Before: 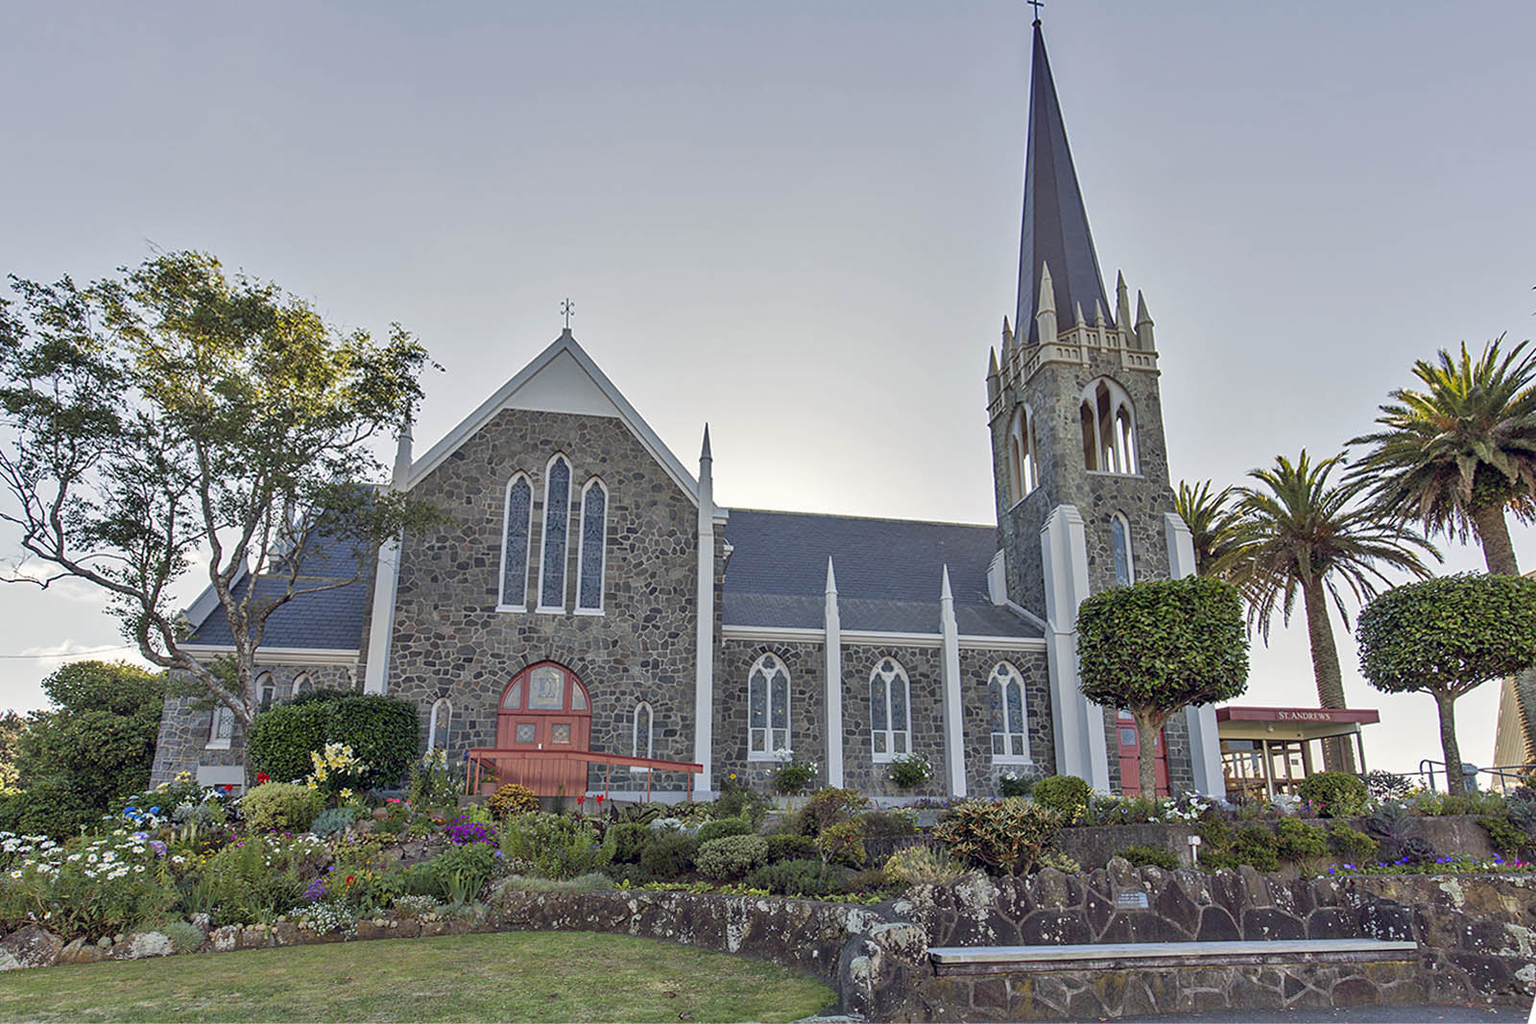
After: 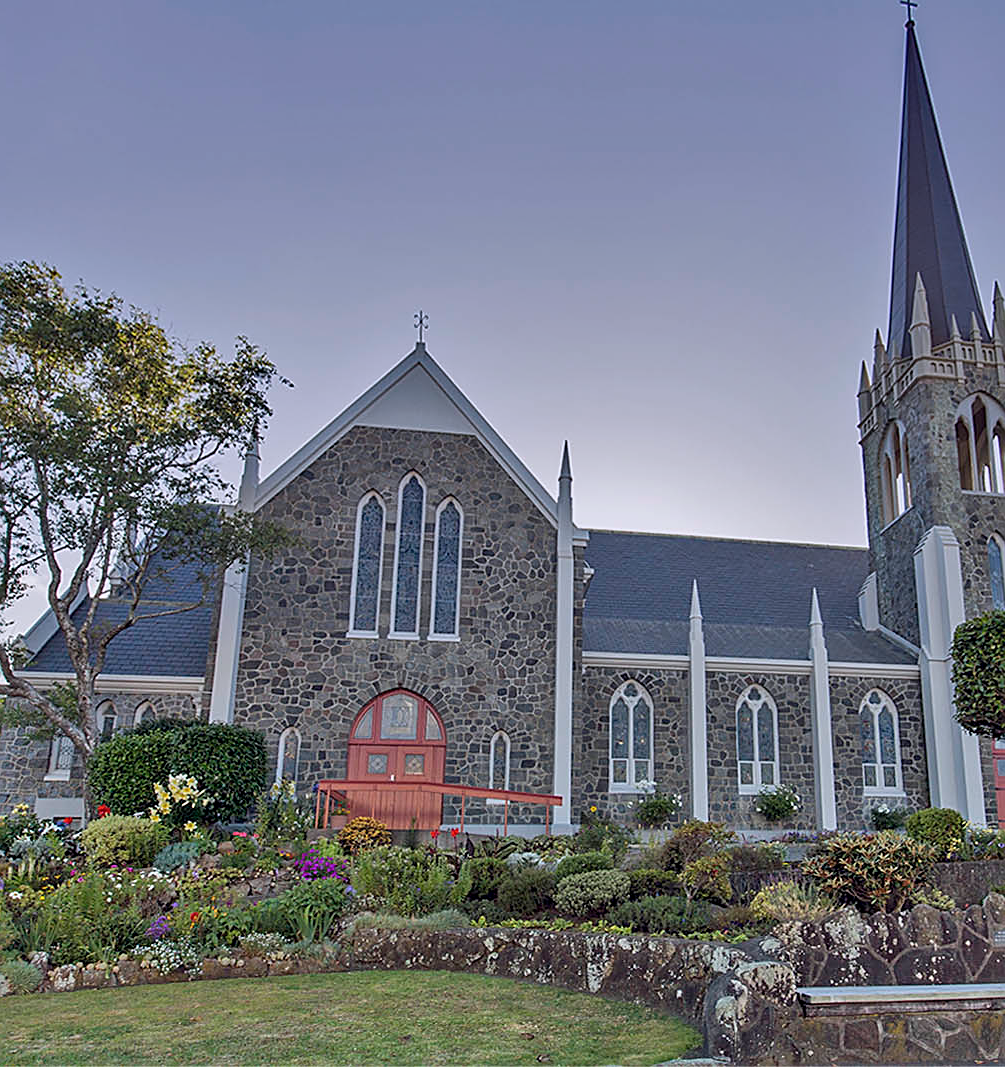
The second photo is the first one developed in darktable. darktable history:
crop: left 10.644%, right 26.528%
sharpen: on, module defaults
shadows and highlights: shadows 49, highlights -41, soften with gaussian
graduated density: hue 238.83°, saturation 50%
